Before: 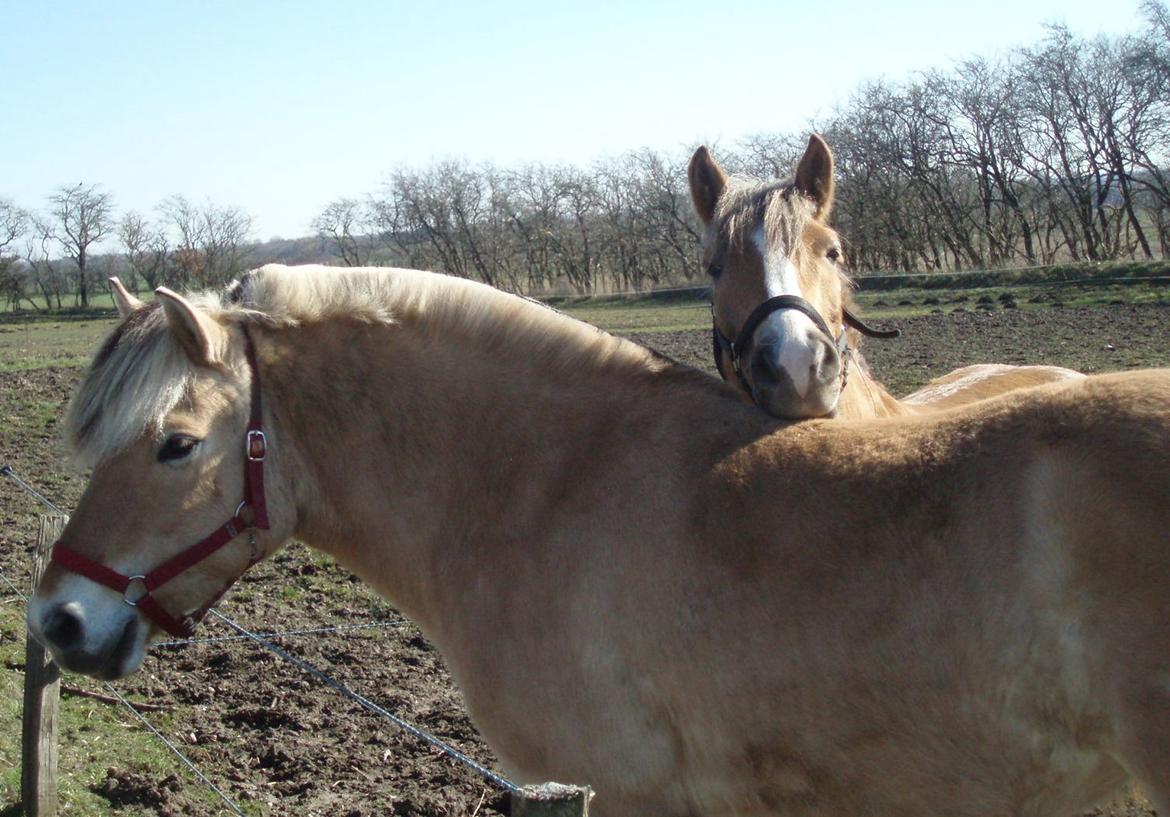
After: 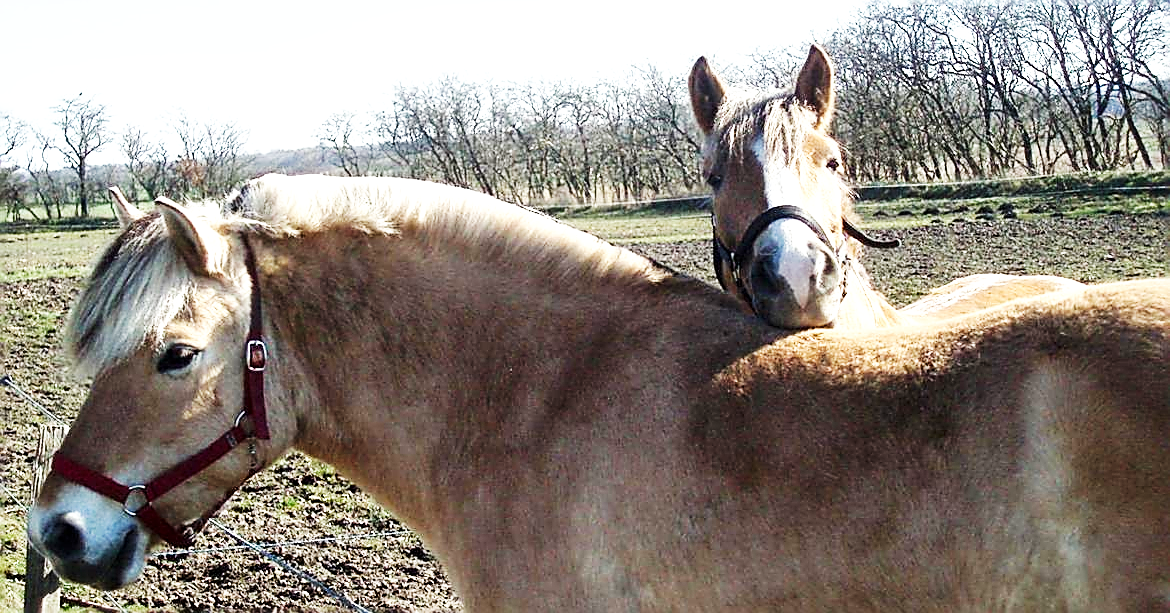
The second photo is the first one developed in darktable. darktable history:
base curve: curves: ch0 [(0, 0) (0.007, 0.004) (0.027, 0.03) (0.046, 0.07) (0.207, 0.54) (0.442, 0.872) (0.673, 0.972) (1, 1)], preserve colors none
local contrast: mode bilateral grid, contrast 19, coarseness 51, detail 130%, midtone range 0.2
sharpen: radius 1.668, amount 1.301
crop: top 11.026%, bottom 13.901%
